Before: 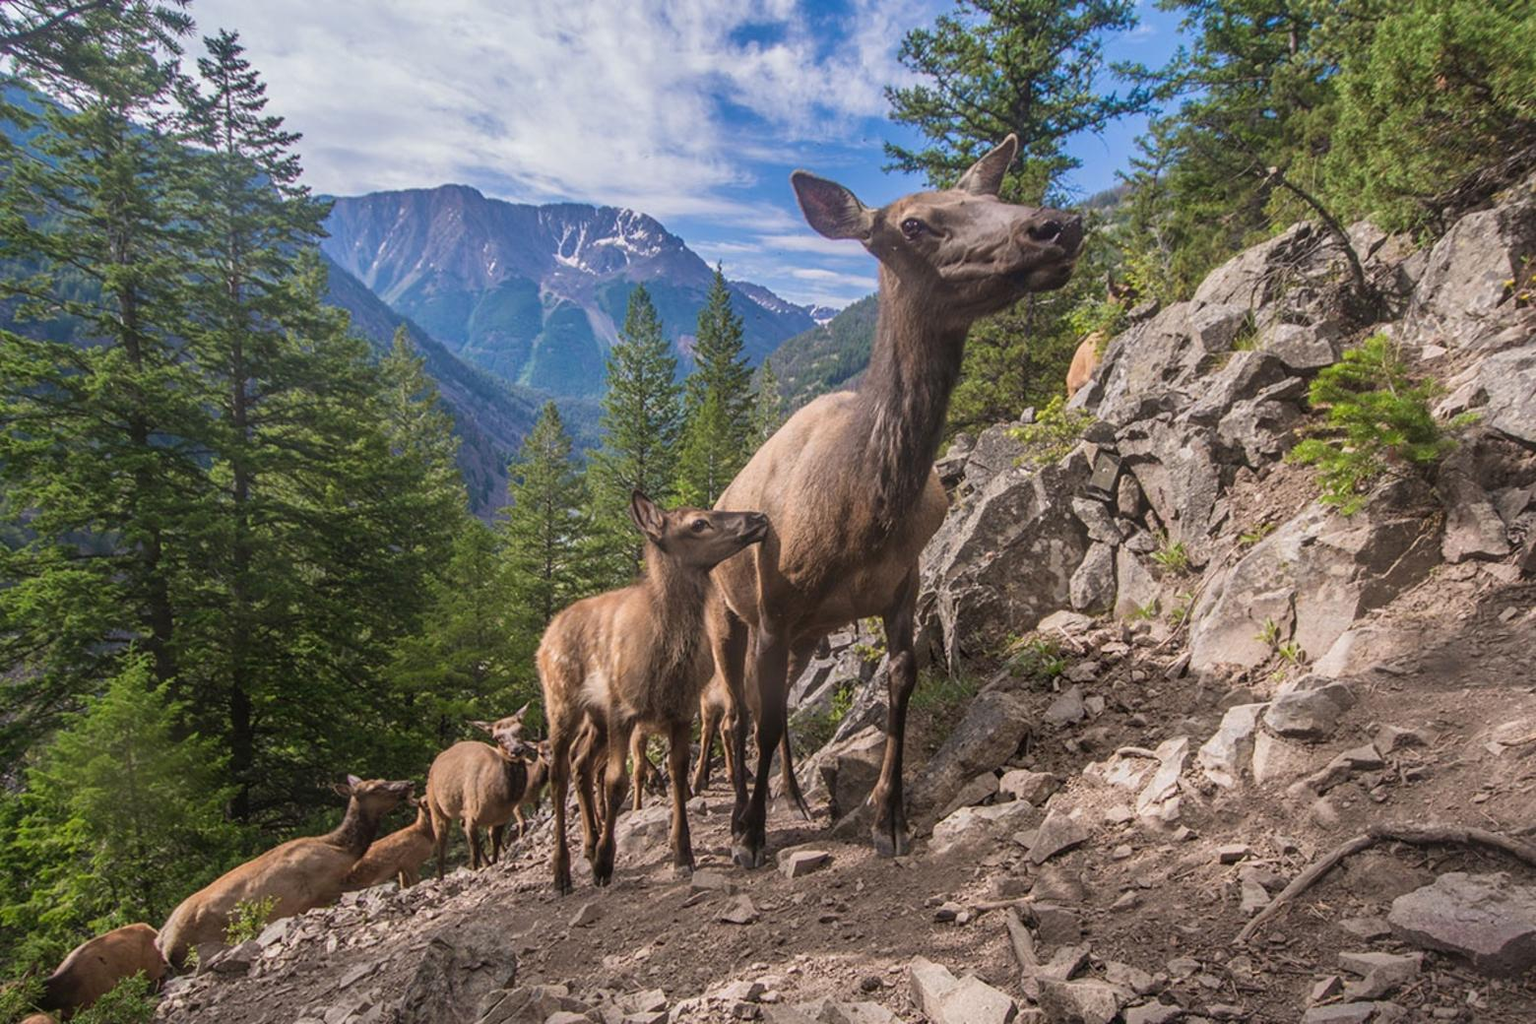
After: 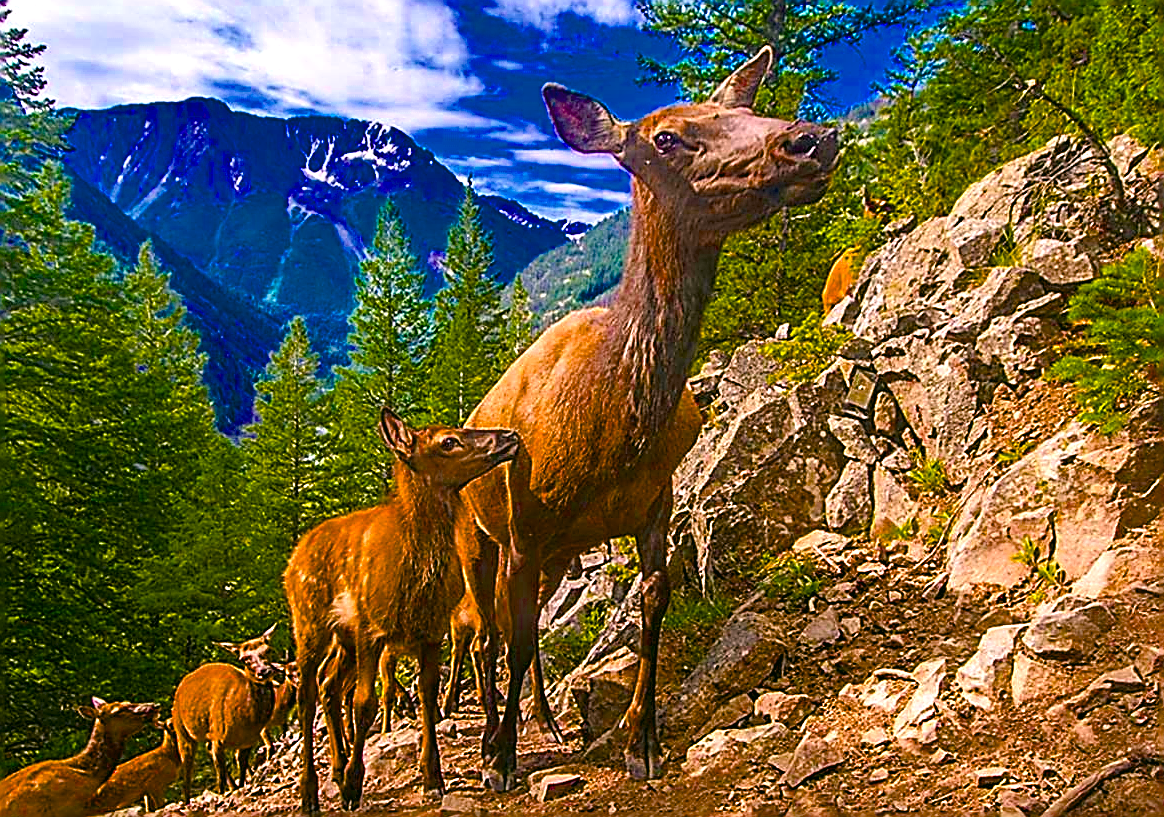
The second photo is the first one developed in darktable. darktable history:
crop: left 16.793%, top 8.743%, right 8.567%, bottom 12.681%
exposure: exposure 0.607 EV, compensate exposure bias true, compensate highlight preservation false
color correction: highlights a* 4.53, highlights b* 4.97, shadows a* -7.79, shadows b* 4.96
color balance rgb: linear chroma grading › global chroma 14.803%, perceptual saturation grading › global saturation 63.758%, perceptual saturation grading › highlights 58.921%, perceptual saturation grading › mid-tones 49.299%, perceptual saturation grading › shadows 49.751%, saturation formula JzAzBz (2021)
sharpen: amount 1.988
